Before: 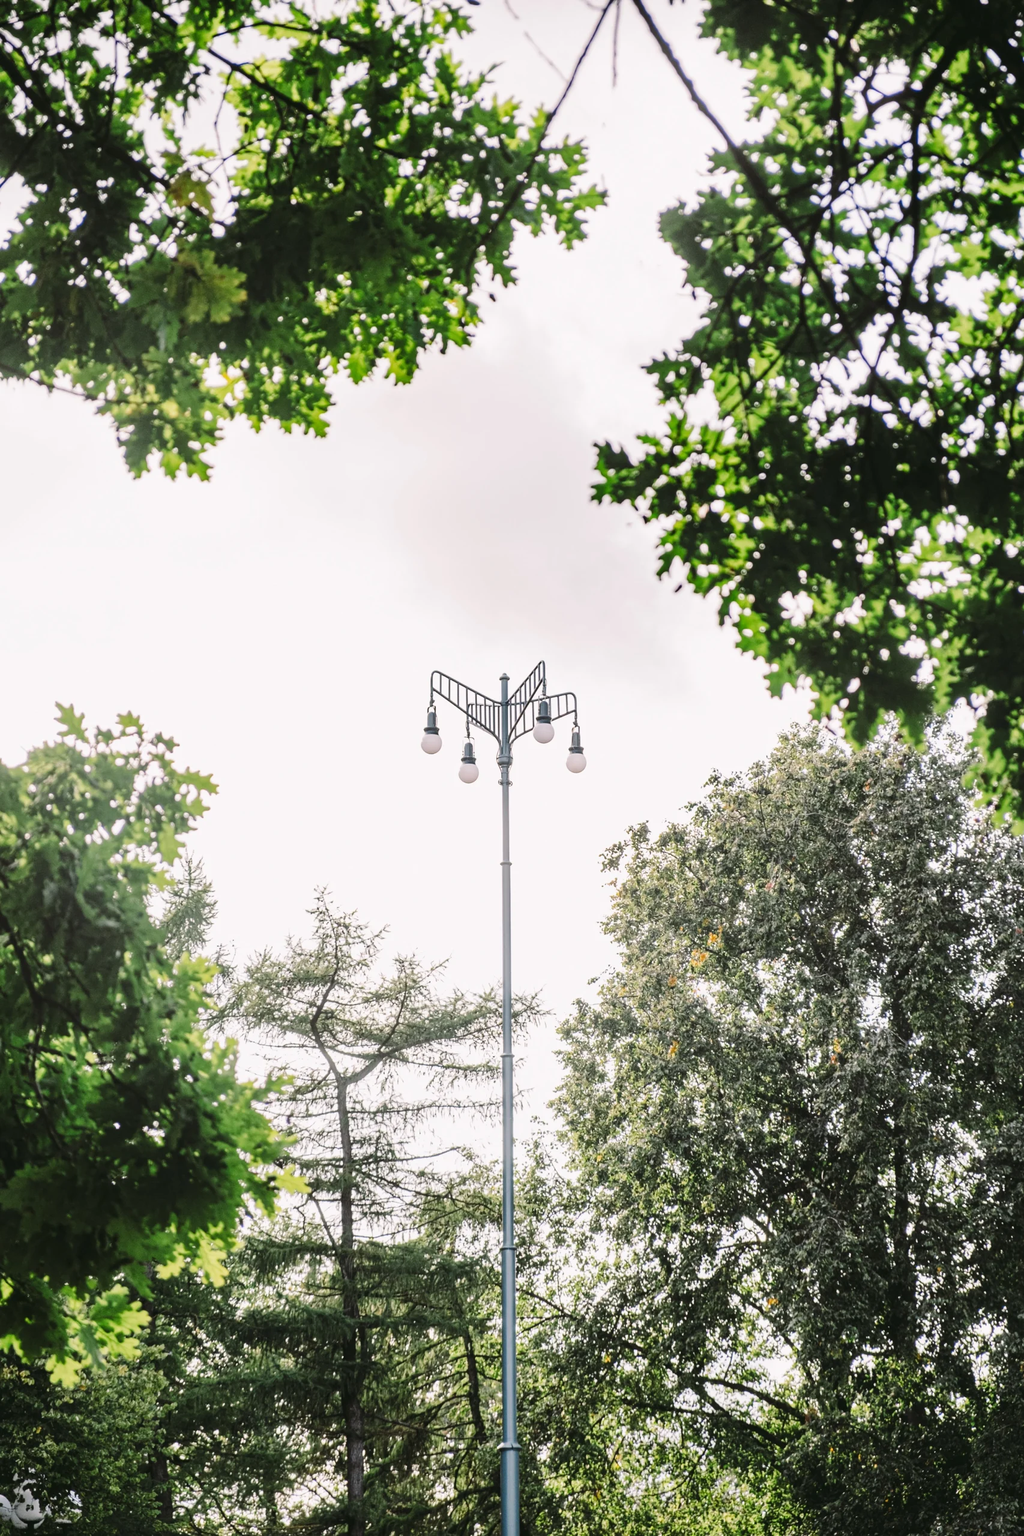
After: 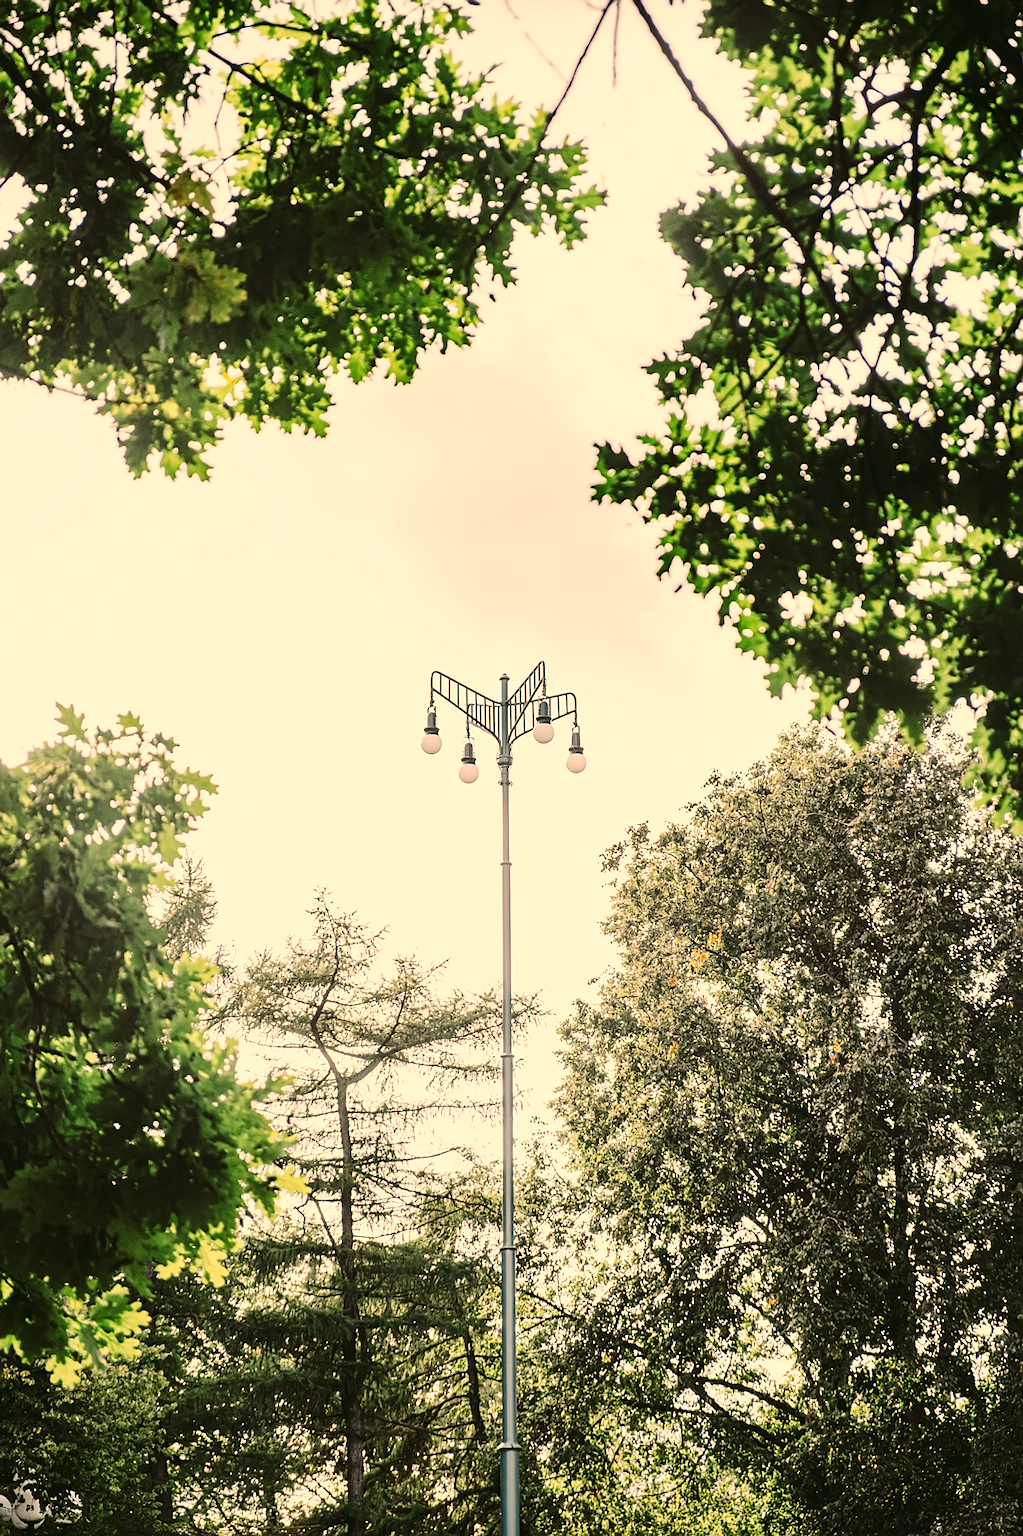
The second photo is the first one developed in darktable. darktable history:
white balance: red 1.123, blue 0.83
sharpen: on, module defaults
contrast brightness saturation: contrast 0.14
tone equalizer: on, module defaults
